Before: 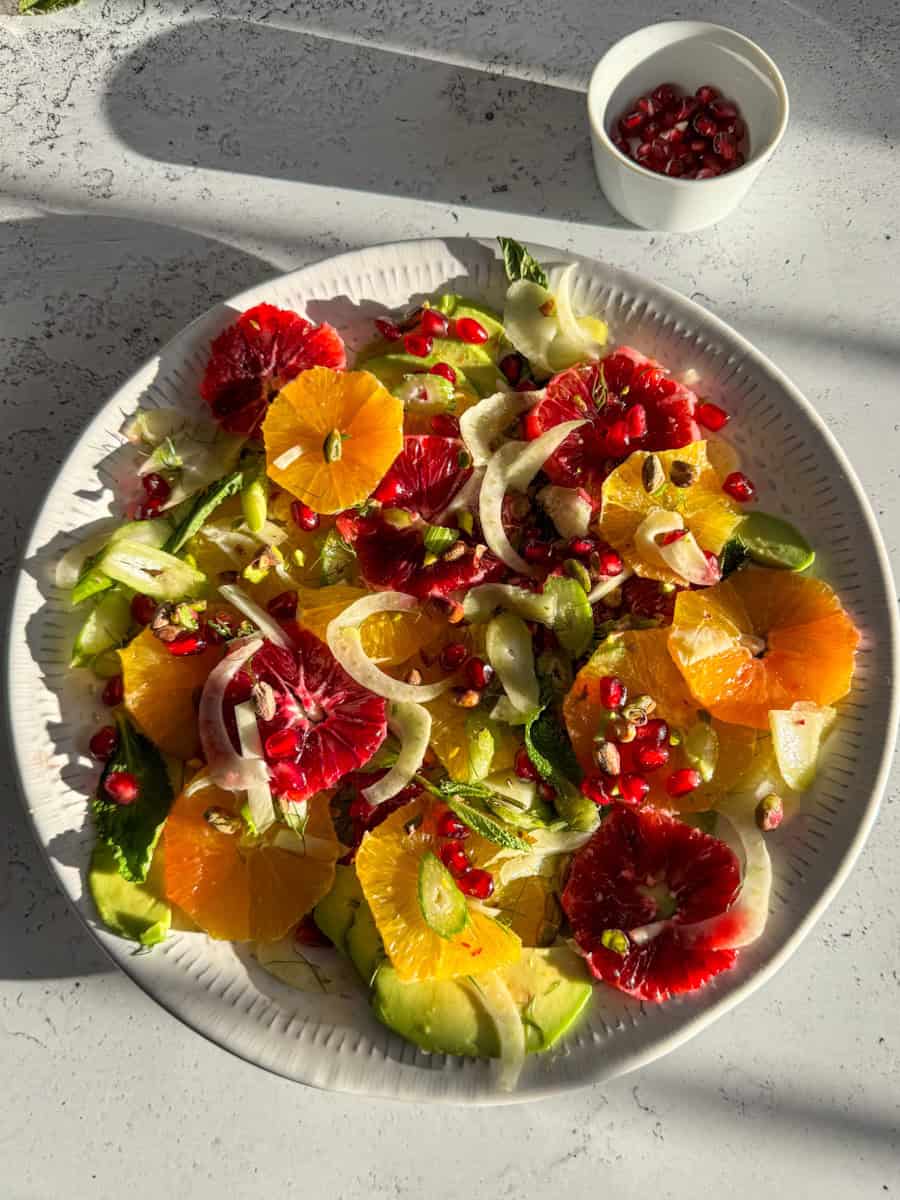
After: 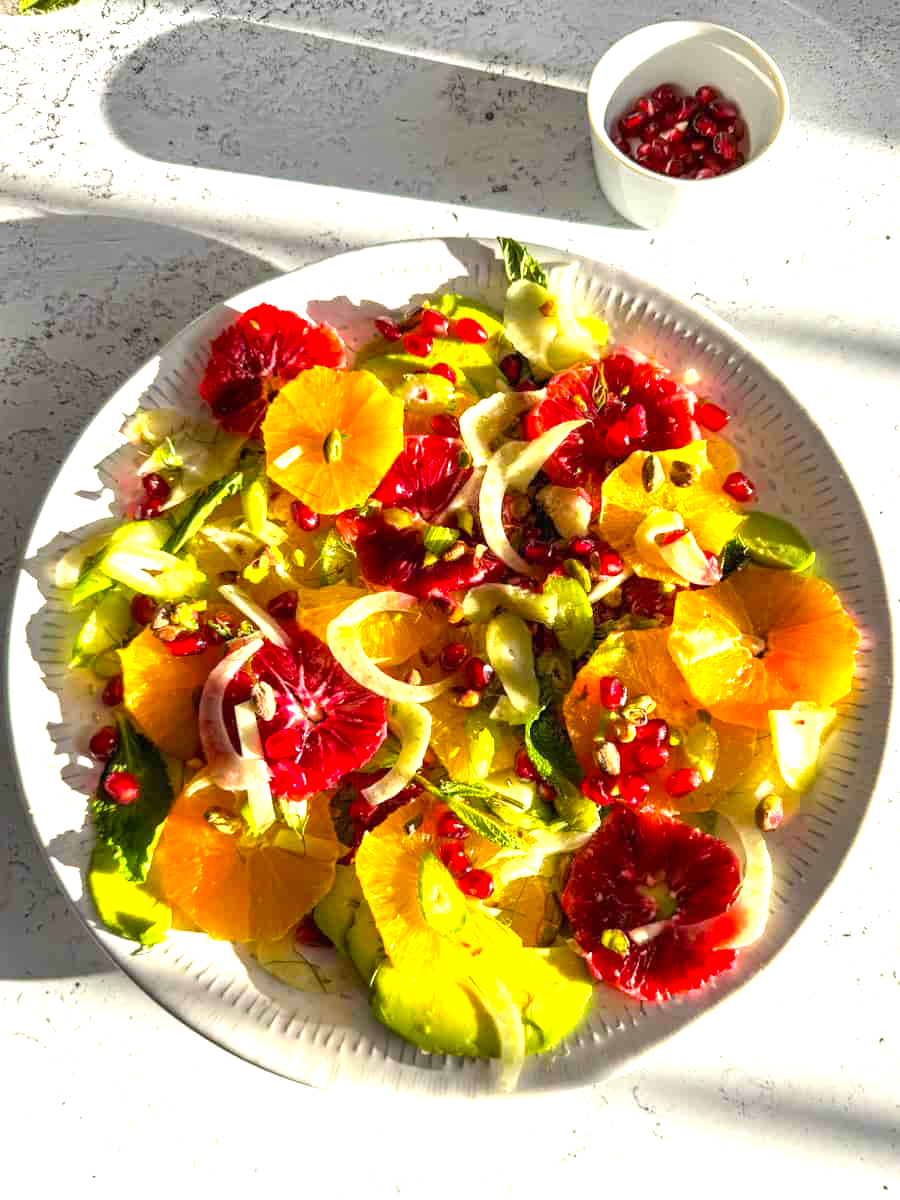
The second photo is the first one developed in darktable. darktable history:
color balance rgb: perceptual saturation grading › global saturation 20%, global vibrance 20%
exposure: black level correction 0, exposure 1.198 EV, compensate exposure bias true, compensate highlight preservation false
